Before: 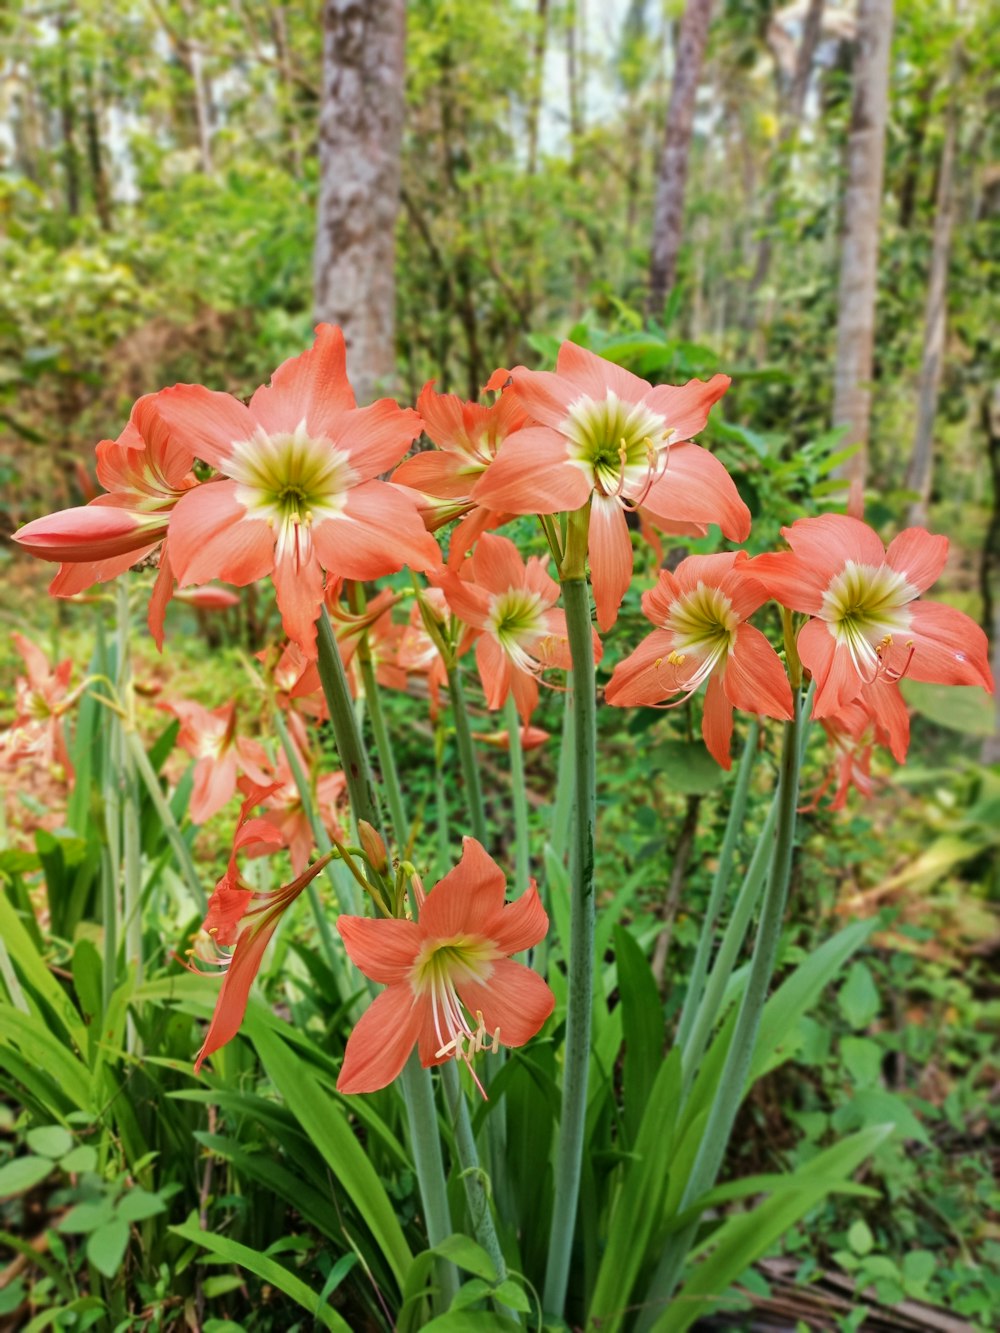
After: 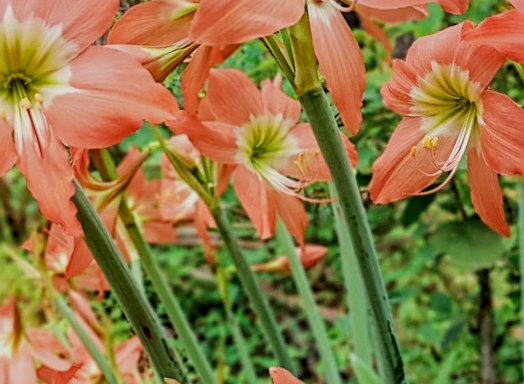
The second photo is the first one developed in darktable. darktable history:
crop: left 25%, top 25%, right 25%, bottom 25%
bloom: size 40%
contrast brightness saturation: contrast -0.11
local contrast: highlights 20%, detail 150%
sharpen: on, module defaults
shadows and highlights: shadows 52.34, highlights -28.23, soften with gaussian
rotate and perspective: rotation -14.8°, crop left 0.1, crop right 0.903, crop top 0.25, crop bottom 0.748
filmic rgb: black relative exposure -7.65 EV, white relative exposure 4.56 EV, hardness 3.61
